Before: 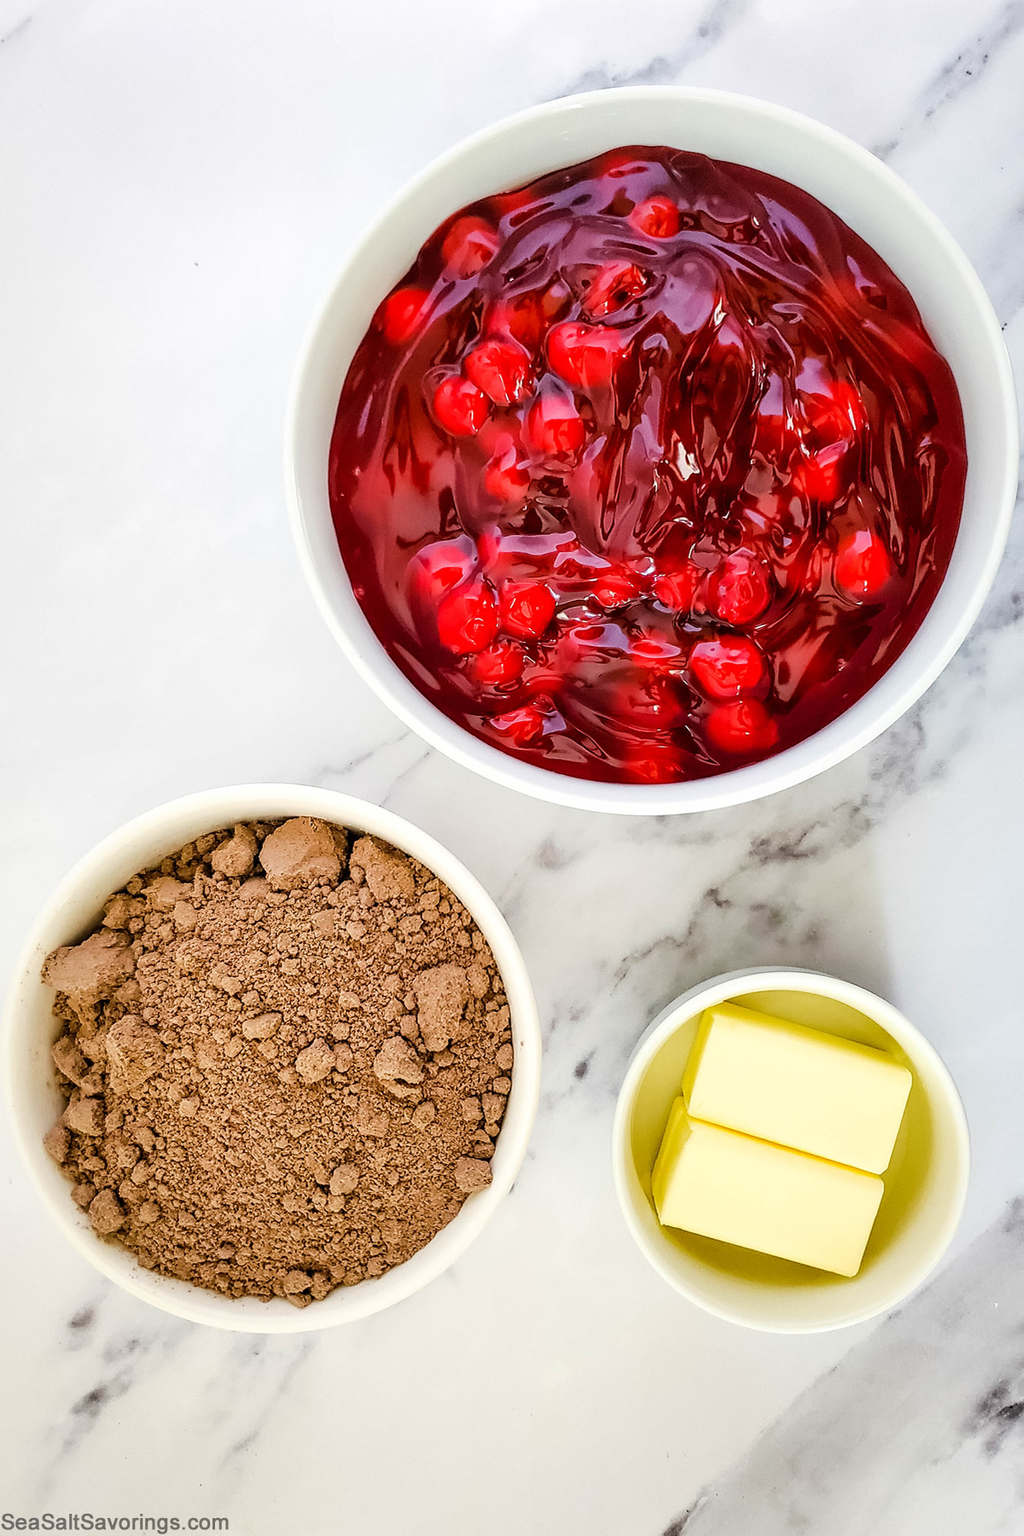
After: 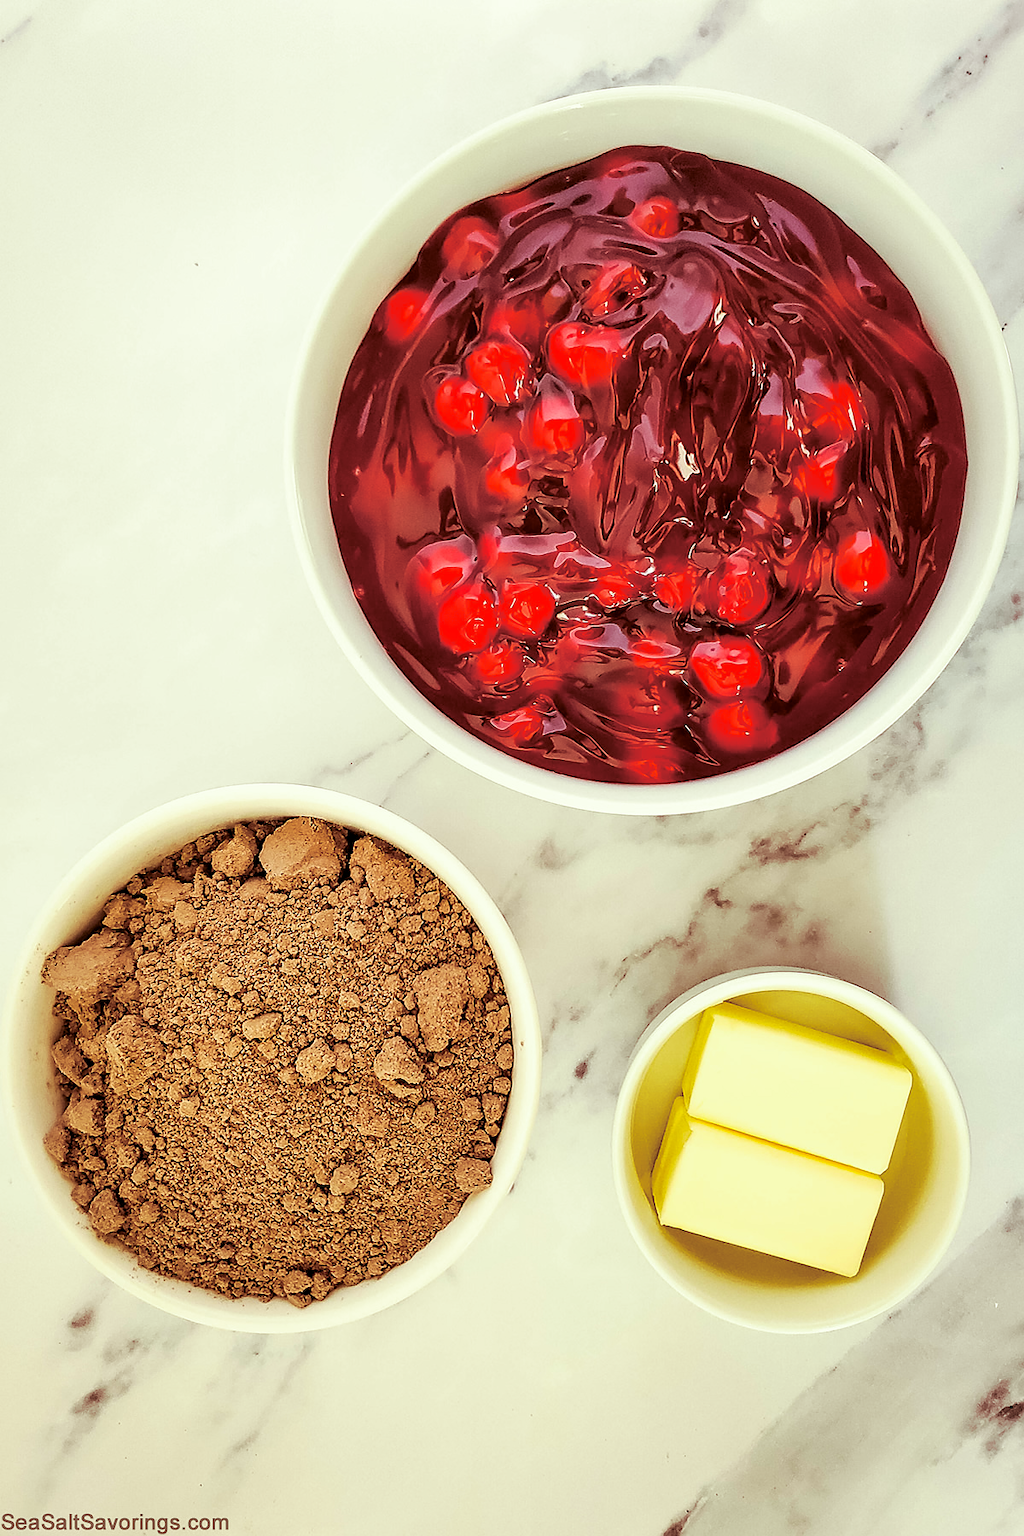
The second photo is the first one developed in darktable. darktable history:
color correction: highlights a* -5.3, highlights b* 9.8, shadows a* 9.8, shadows b* 24.26
split-toning: on, module defaults
sharpen: radius 0.969, amount 0.604
